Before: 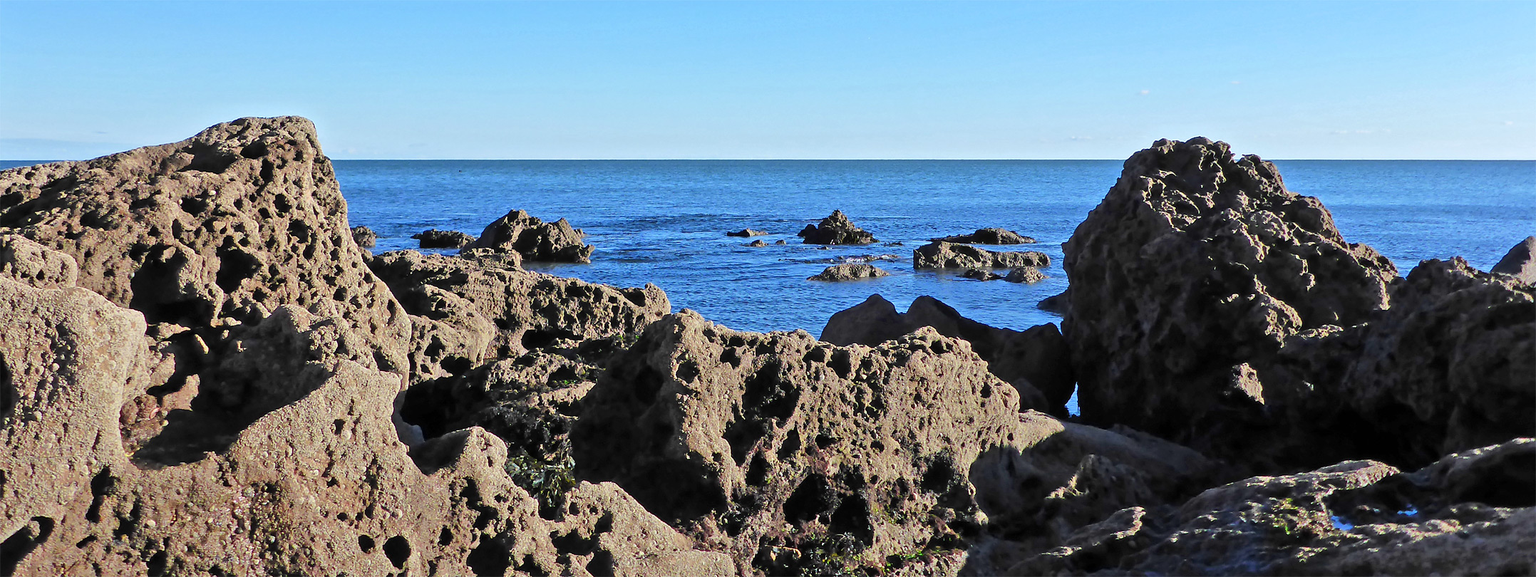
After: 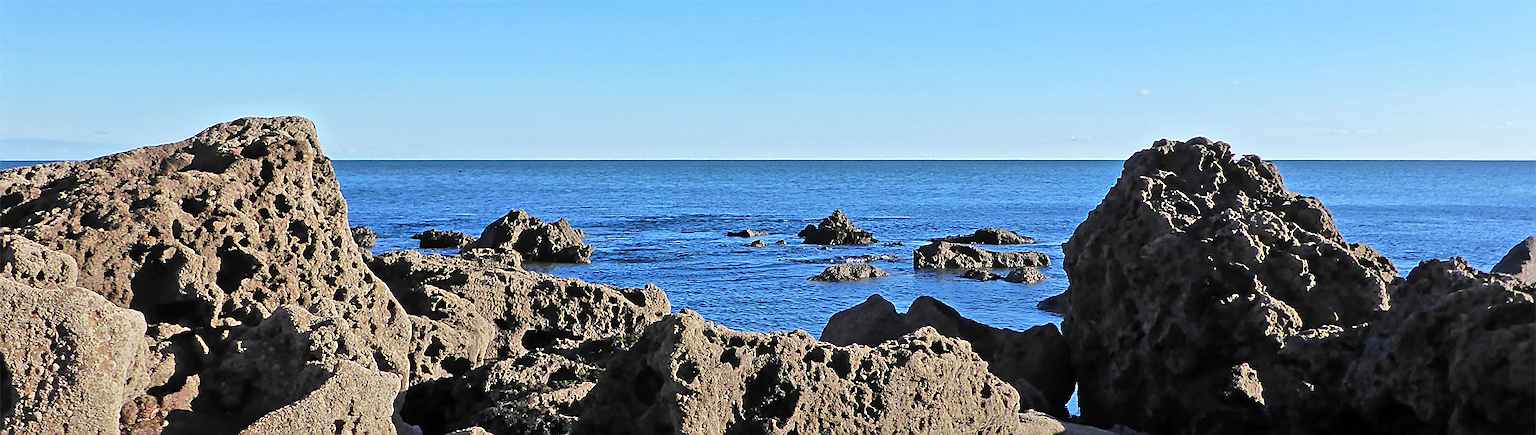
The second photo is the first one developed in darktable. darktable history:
crop: bottom 24.562%
sharpen: on, module defaults
